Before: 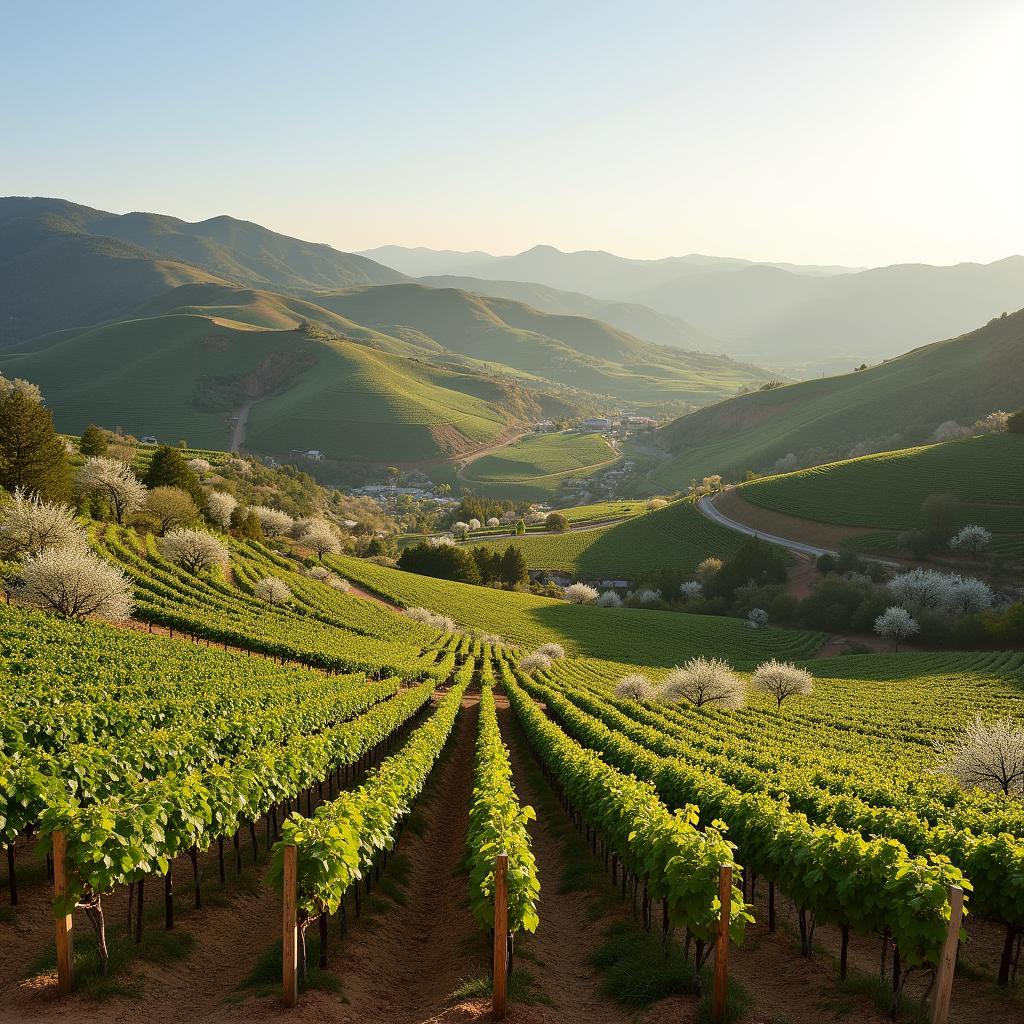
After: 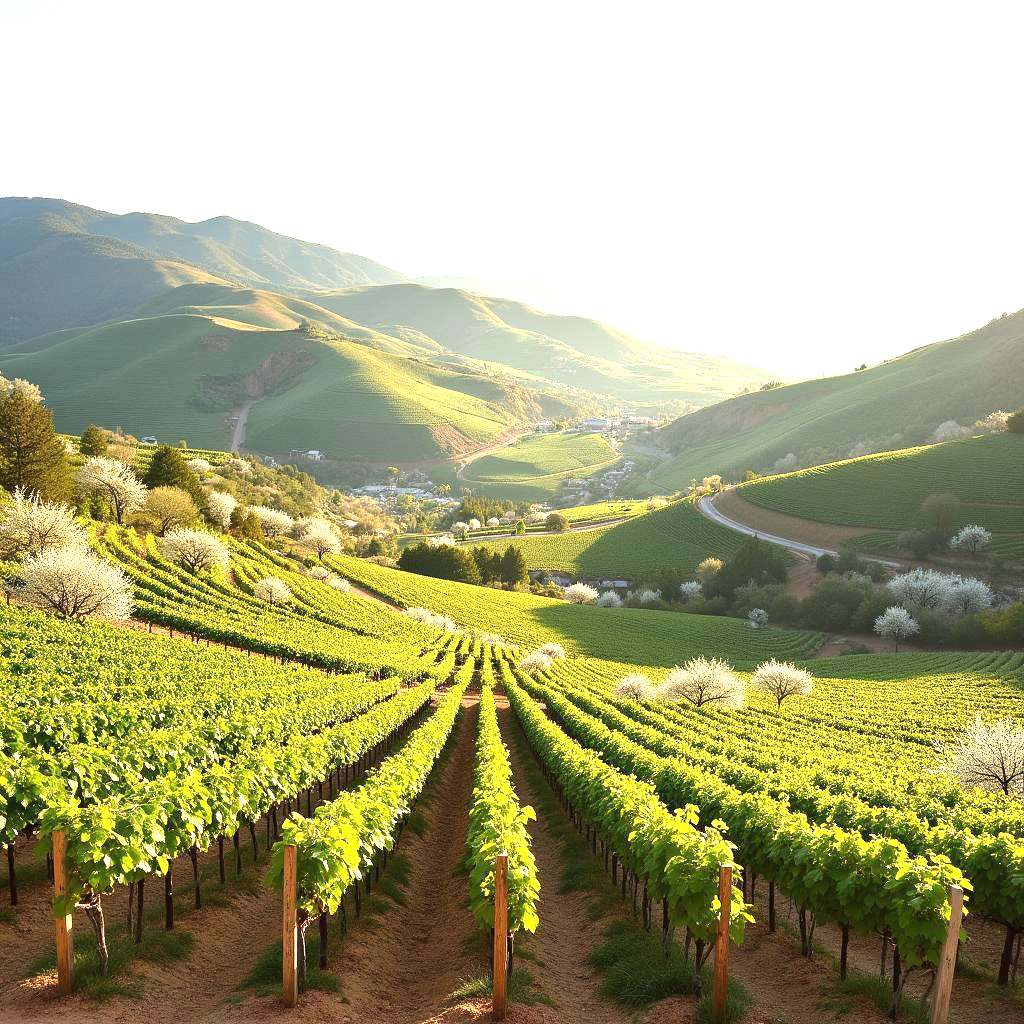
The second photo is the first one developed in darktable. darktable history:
exposure: black level correction 0, exposure 1.527 EV, compensate exposure bias true, compensate highlight preservation false
